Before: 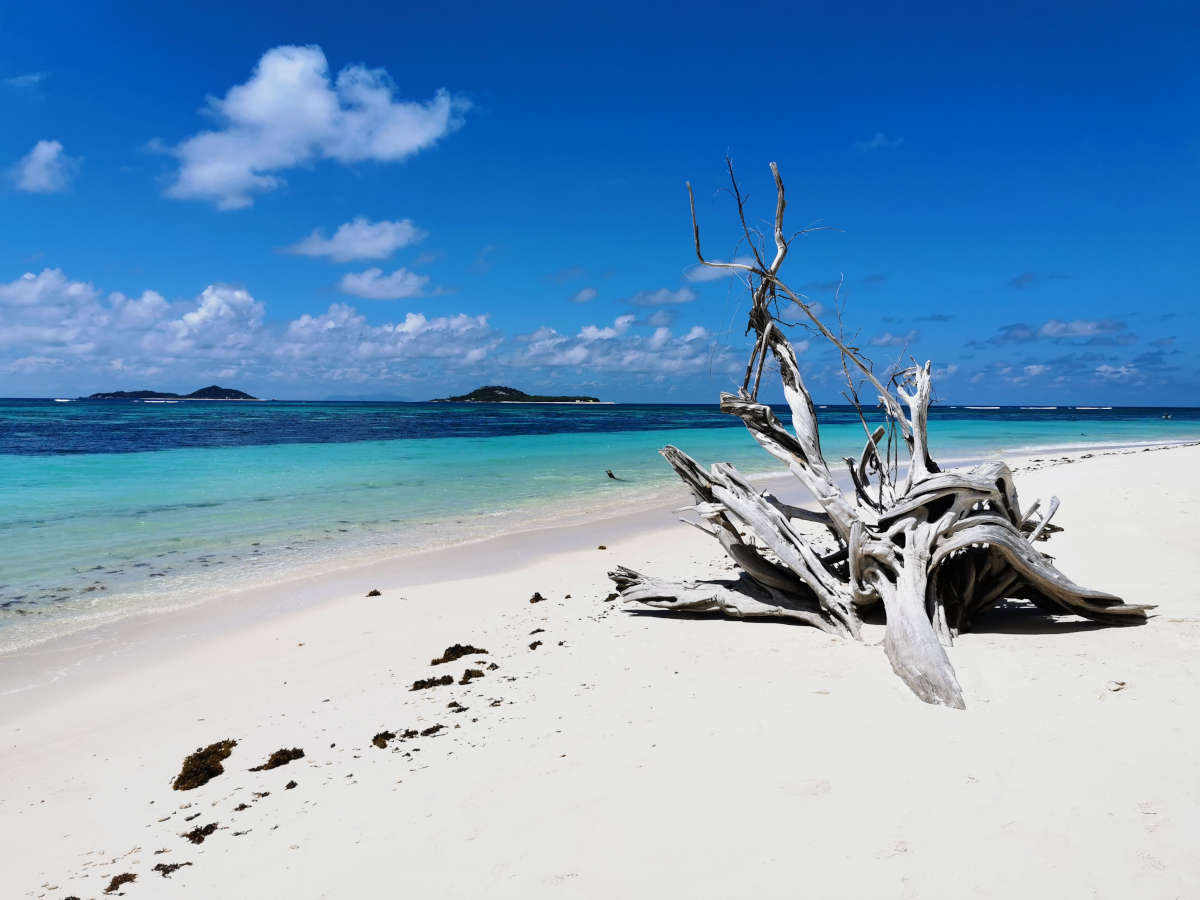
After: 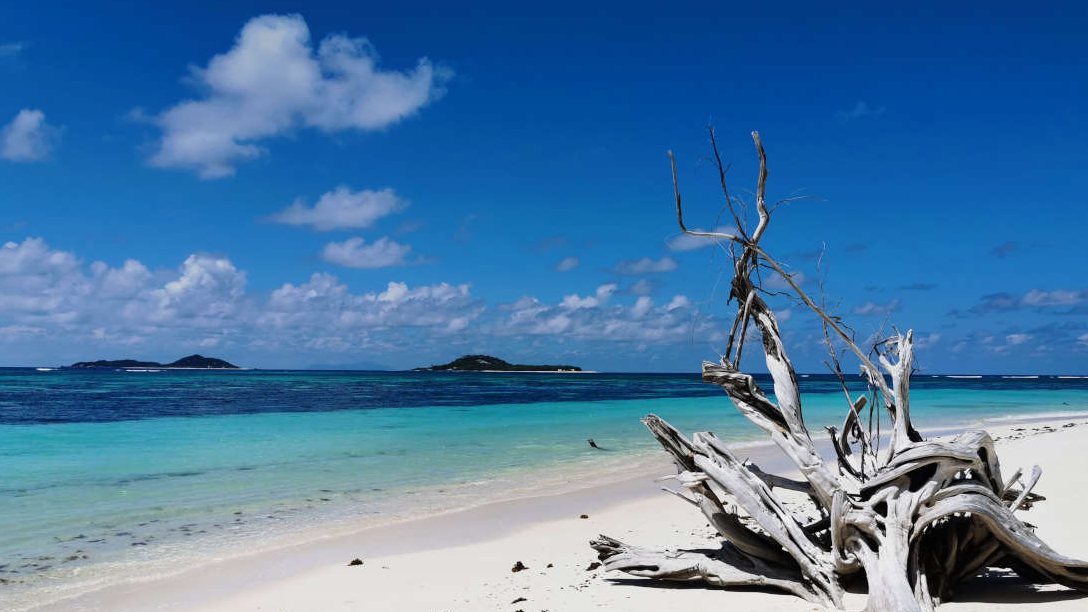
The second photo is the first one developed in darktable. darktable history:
graduated density: on, module defaults
crop: left 1.509%, top 3.452%, right 7.696%, bottom 28.452%
